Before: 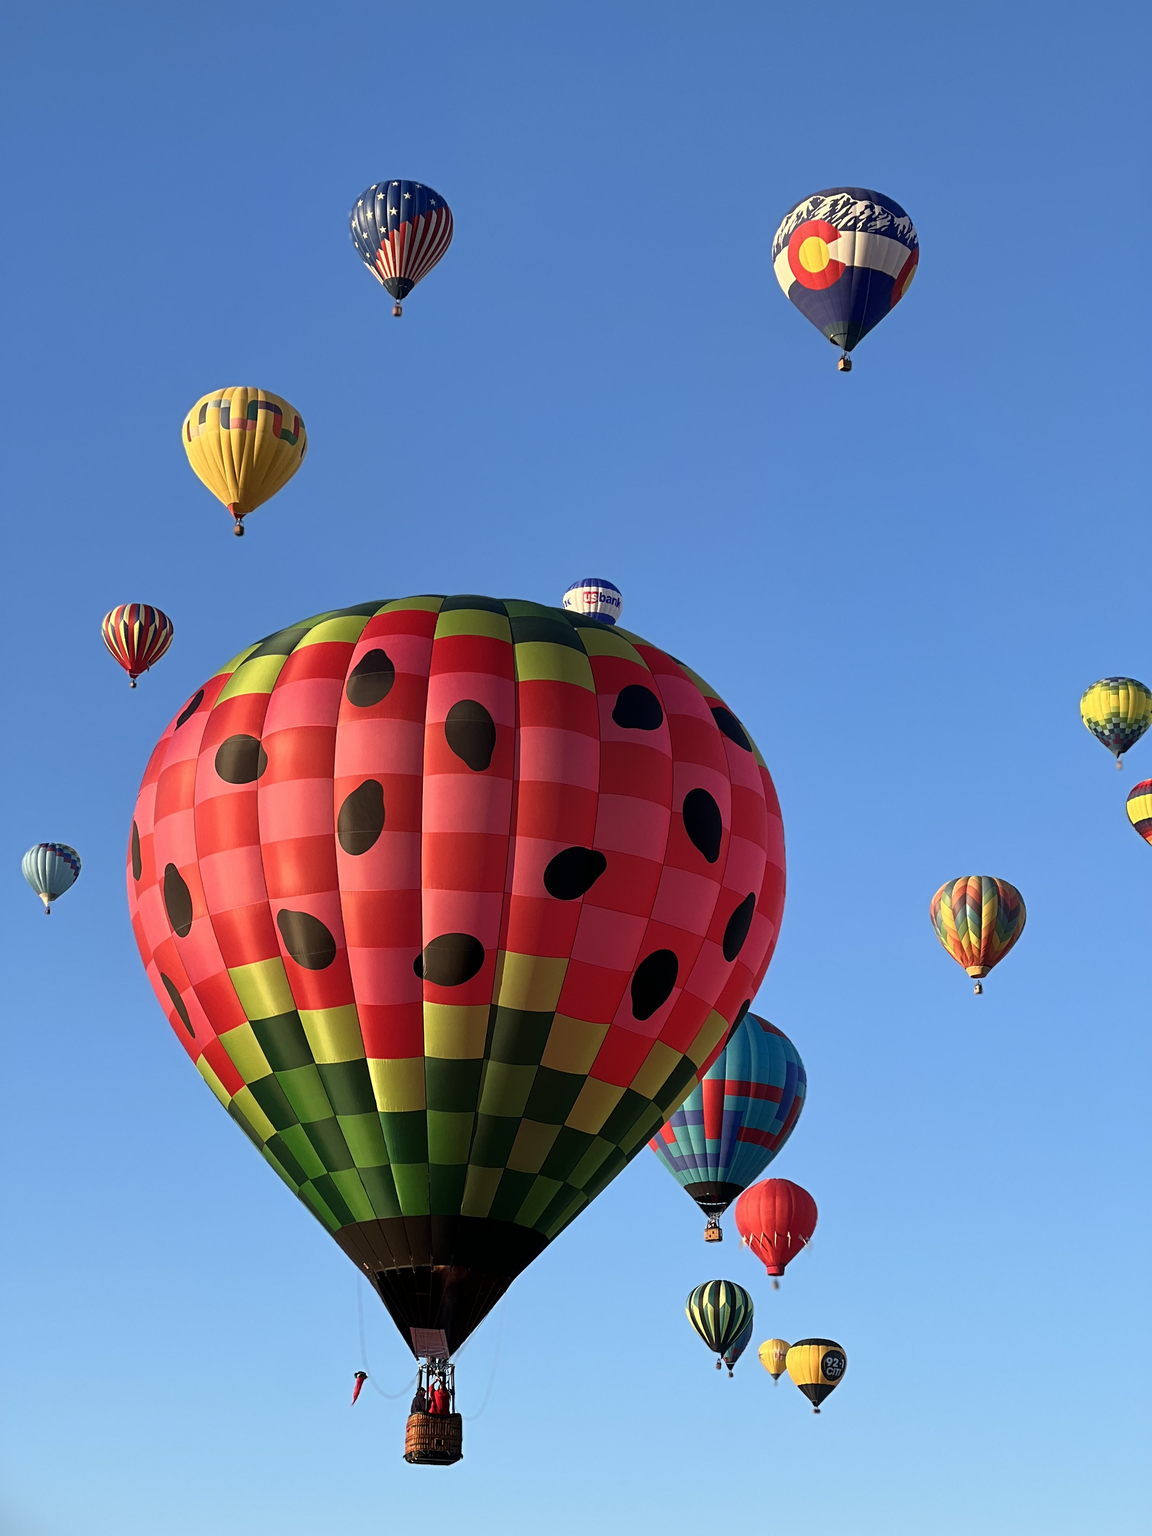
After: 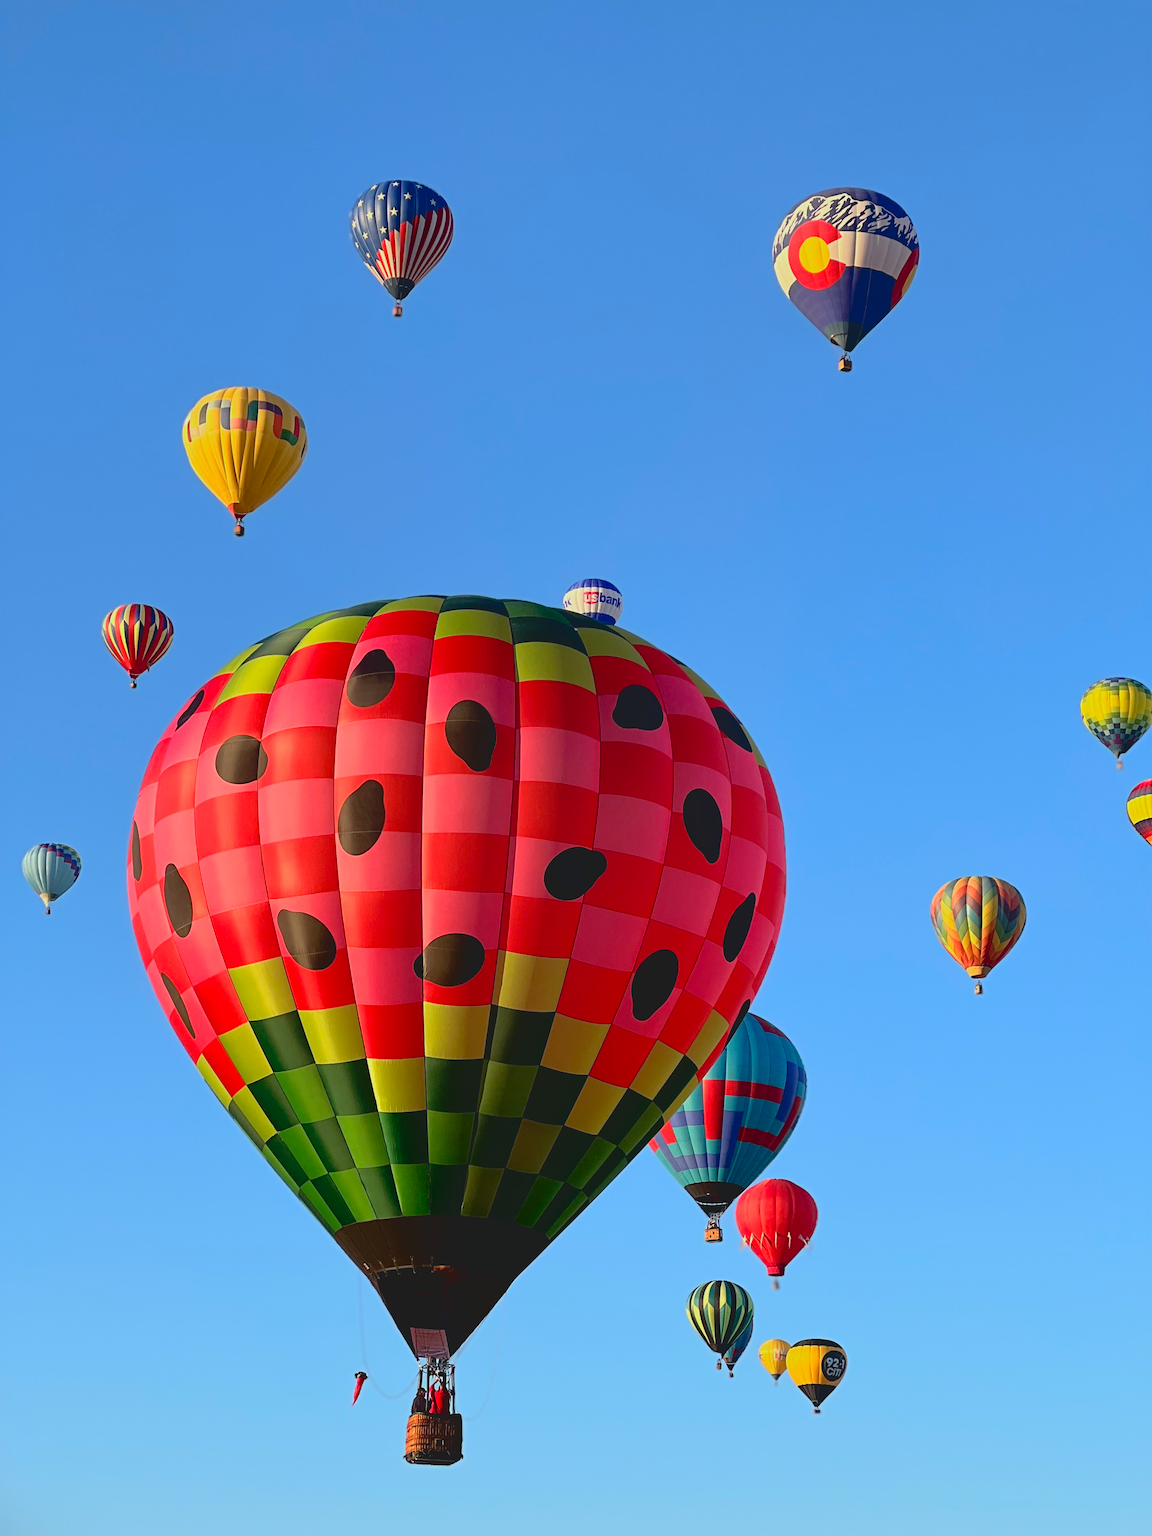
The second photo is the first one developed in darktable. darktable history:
exposure: black level correction 0.01, exposure 0.008 EV, compensate highlight preservation false
contrast brightness saturation: contrast -0.102, brightness 0.044, saturation 0.079
tone curve: curves: ch0 [(0, 0) (0.003, 0.048) (0.011, 0.055) (0.025, 0.065) (0.044, 0.089) (0.069, 0.111) (0.1, 0.132) (0.136, 0.163) (0.177, 0.21) (0.224, 0.259) (0.277, 0.323) (0.335, 0.385) (0.399, 0.442) (0.468, 0.508) (0.543, 0.578) (0.623, 0.648) (0.709, 0.716) (0.801, 0.781) (0.898, 0.845) (1, 1)], color space Lab, independent channels, preserve colors none
